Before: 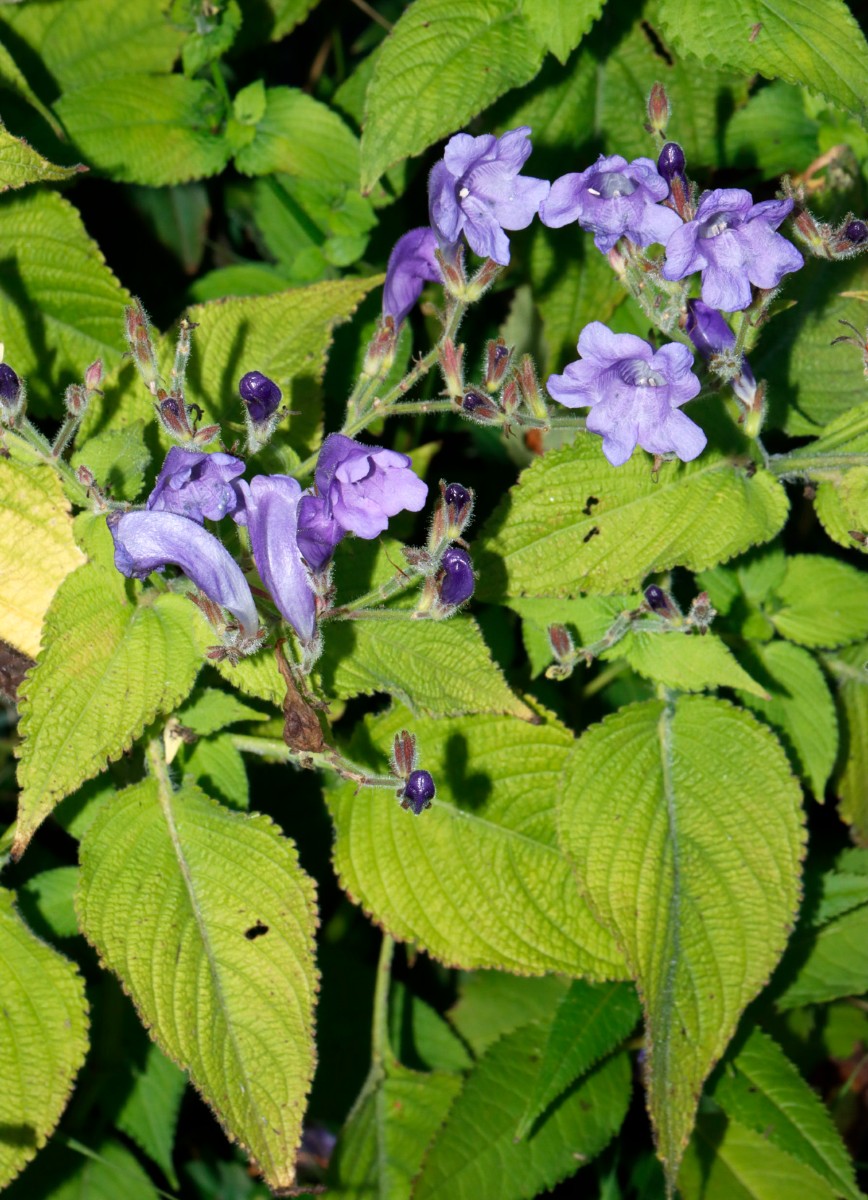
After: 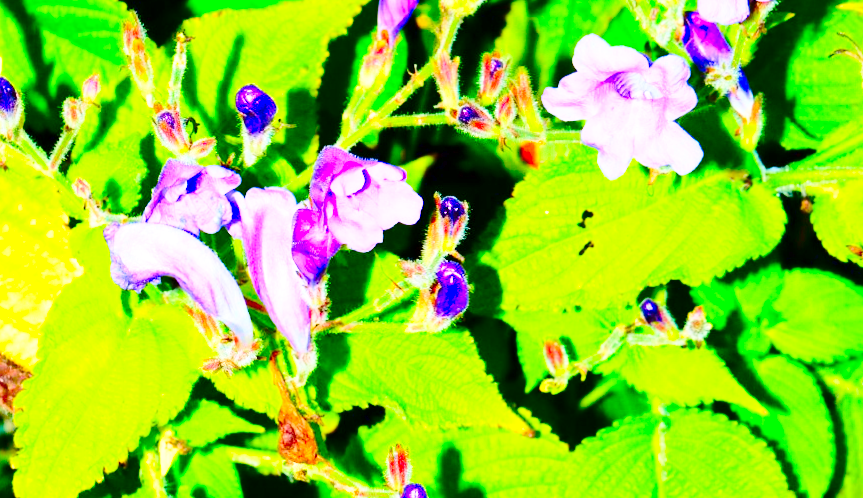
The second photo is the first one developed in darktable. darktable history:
rotate and perspective: rotation 0.192°, lens shift (horizontal) -0.015, crop left 0.005, crop right 0.996, crop top 0.006, crop bottom 0.99
base curve: curves: ch0 [(0, 0) (0.028, 0.03) (0.121, 0.232) (0.46, 0.748) (0.859, 0.968) (1, 1)], preserve colors none
color balance rgb: perceptual saturation grading › global saturation 25%, perceptual brilliance grading › mid-tones 10%, perceptual brilliance grading › shadows 15%, global vibrance 20%
crop and rotate: top 23.84%, bottom 34.294%
contrast brightness saturation: contrast 0.22
exposure: exposure 0.6 EV, compensate highlight preservation false
color correction: saturation 2.15
